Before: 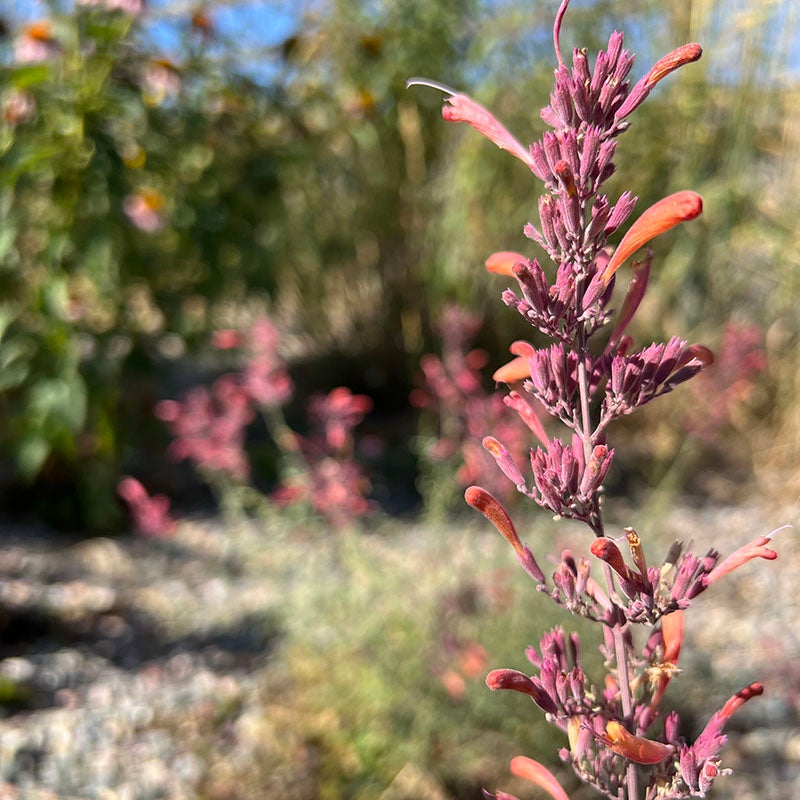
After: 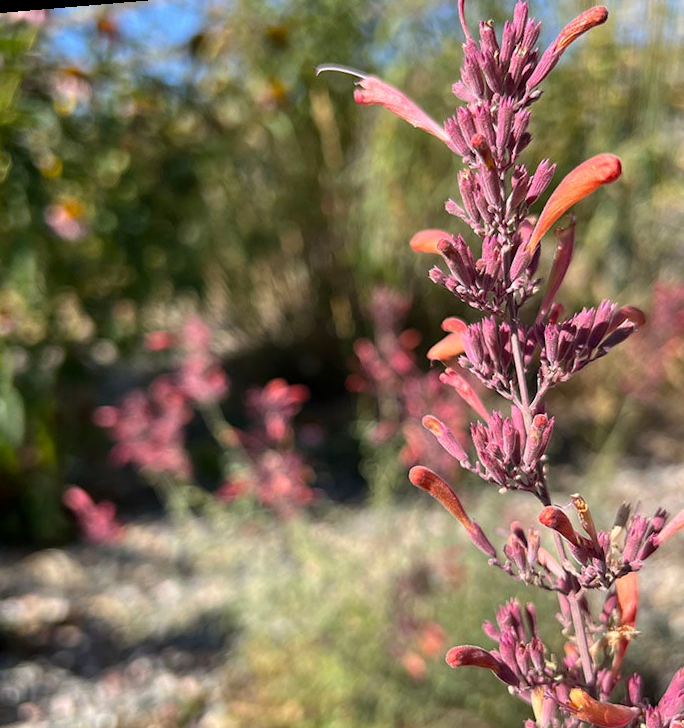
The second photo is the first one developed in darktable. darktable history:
crop: left 11.225%, top 5.381%, right 9.565%, bottom 10.314%
rotate and perspective: rotation -4.86°, automatic cropping off
